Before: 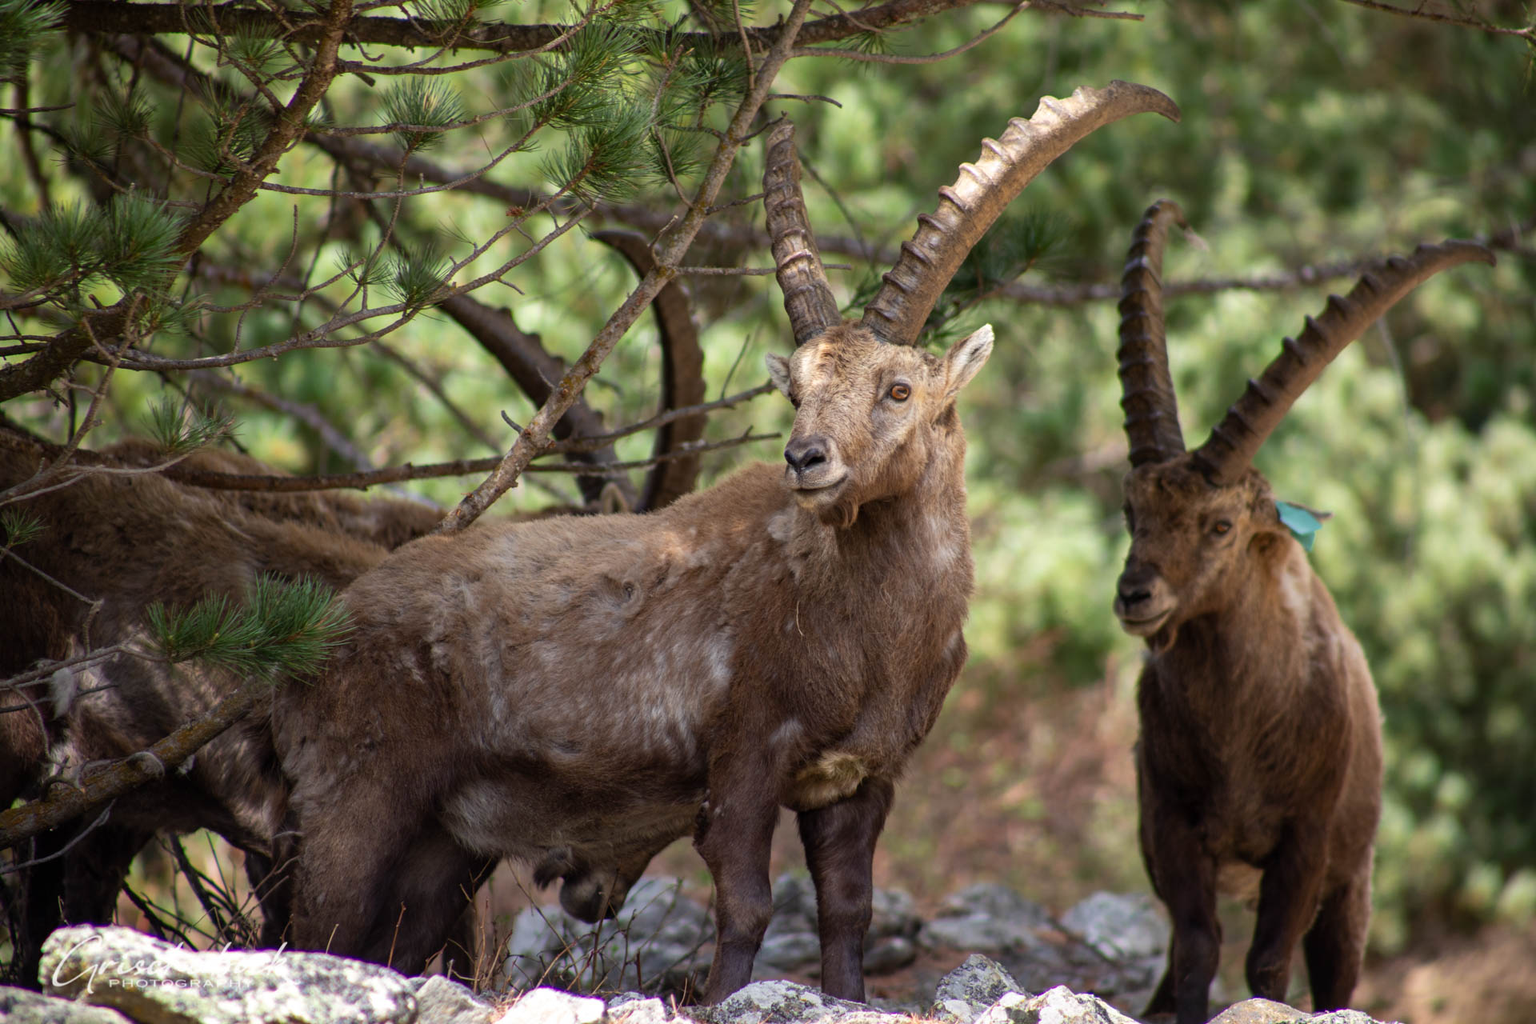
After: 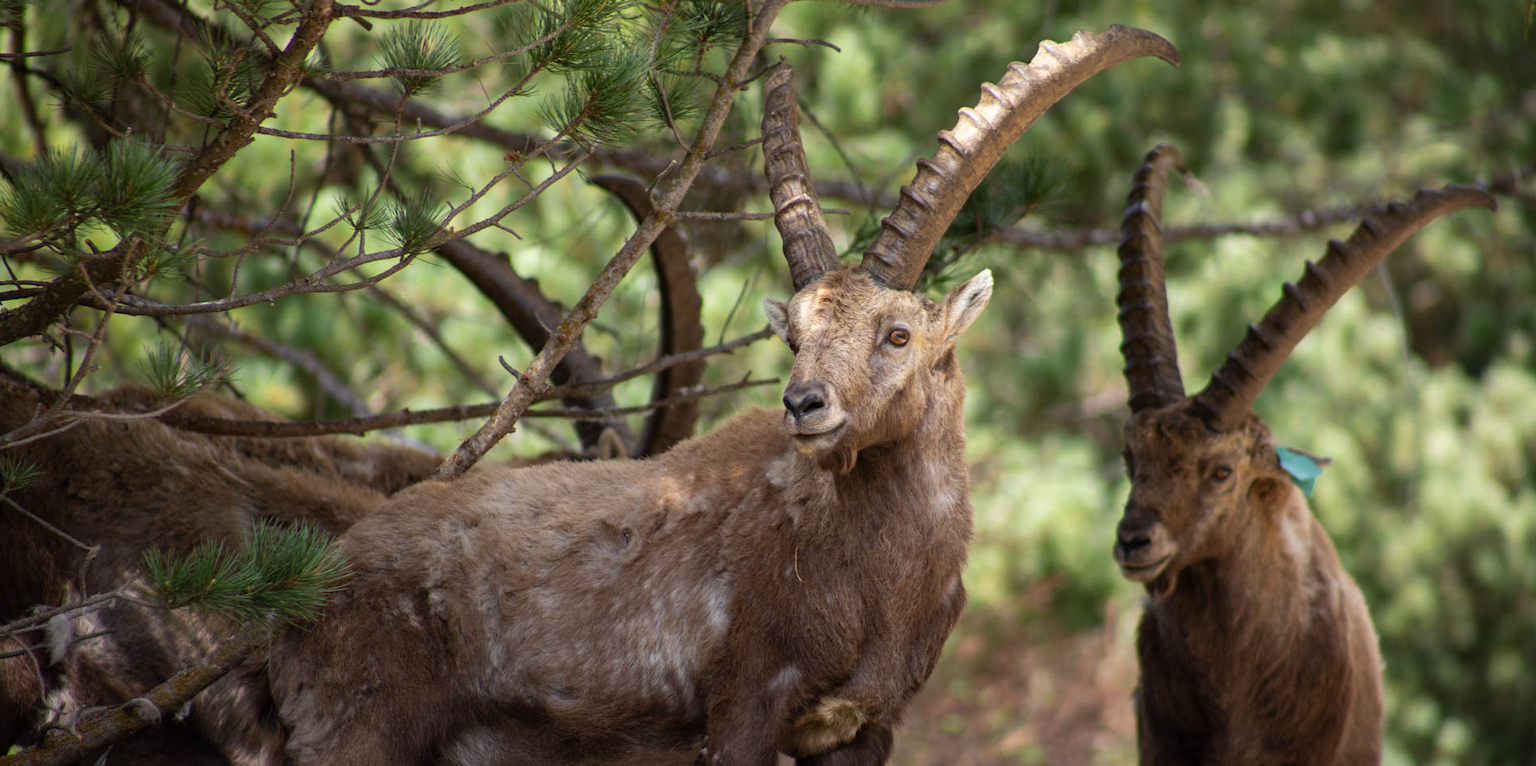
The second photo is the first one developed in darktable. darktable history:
crop: left 0.302%, top 5.532%, bottom 19.8%
